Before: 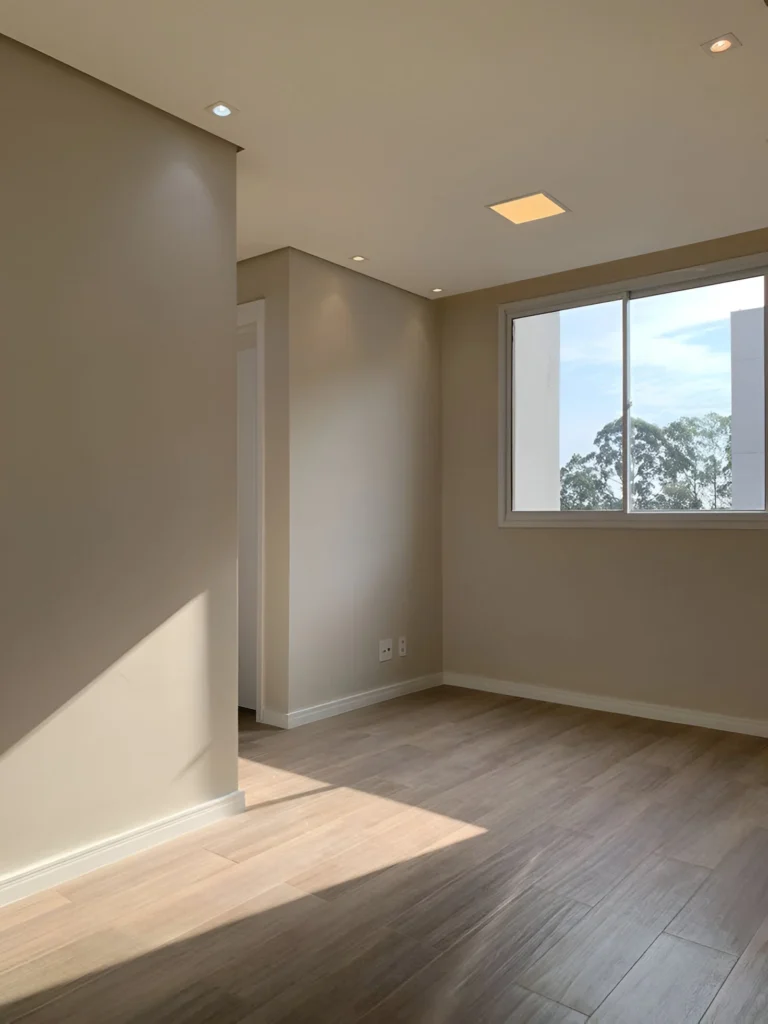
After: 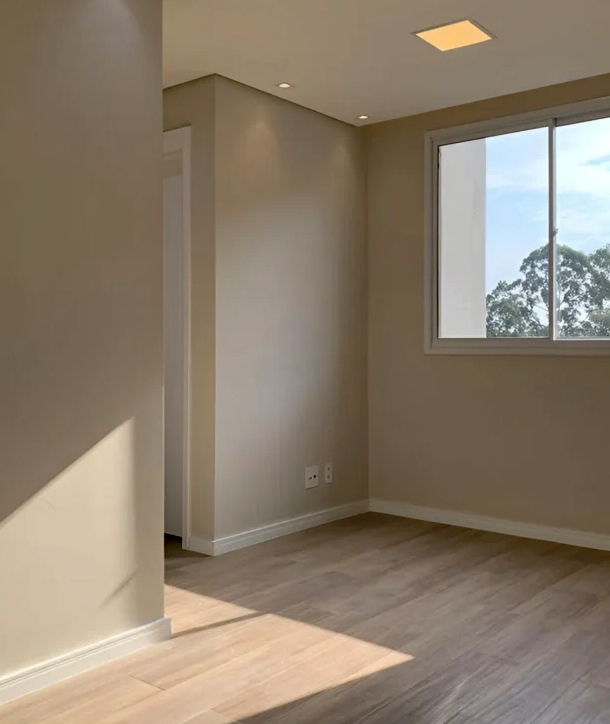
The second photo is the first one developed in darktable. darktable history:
haze removal: compatibility mode true, adaptive false
shadows and highlights: shadows 37.27, highlights -28.18, soften with gaussian
crop: left 9.712%, top 16.928%, right 10.845%, bottom 12.332%
